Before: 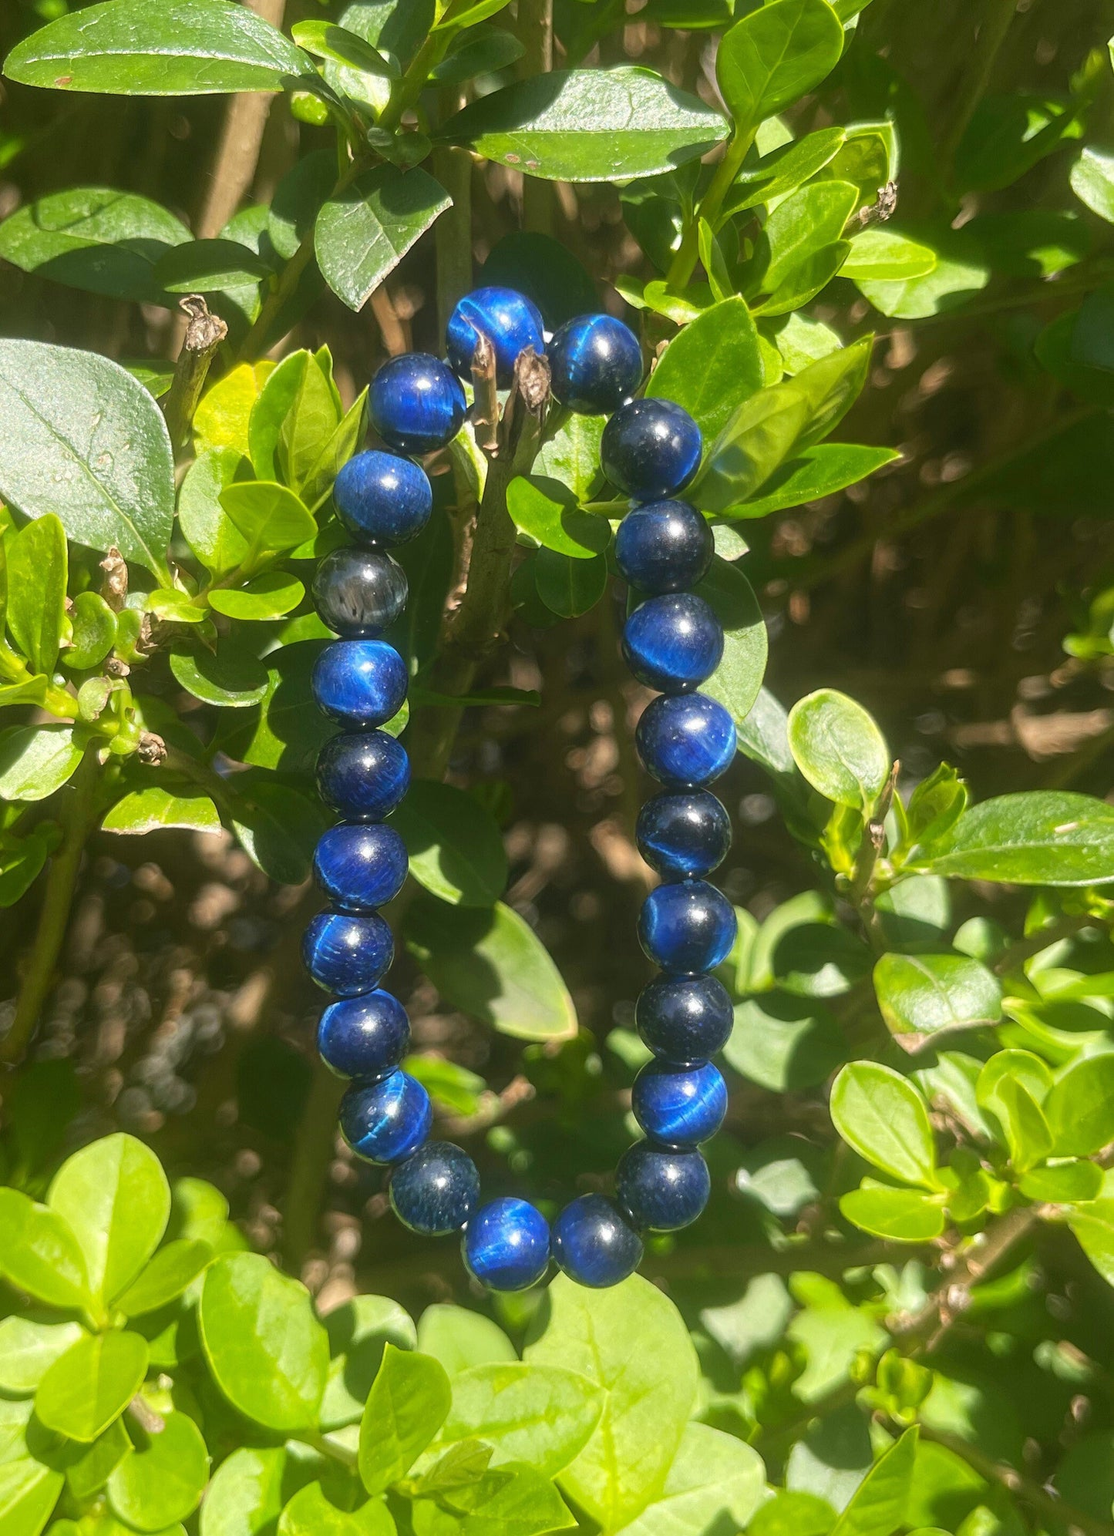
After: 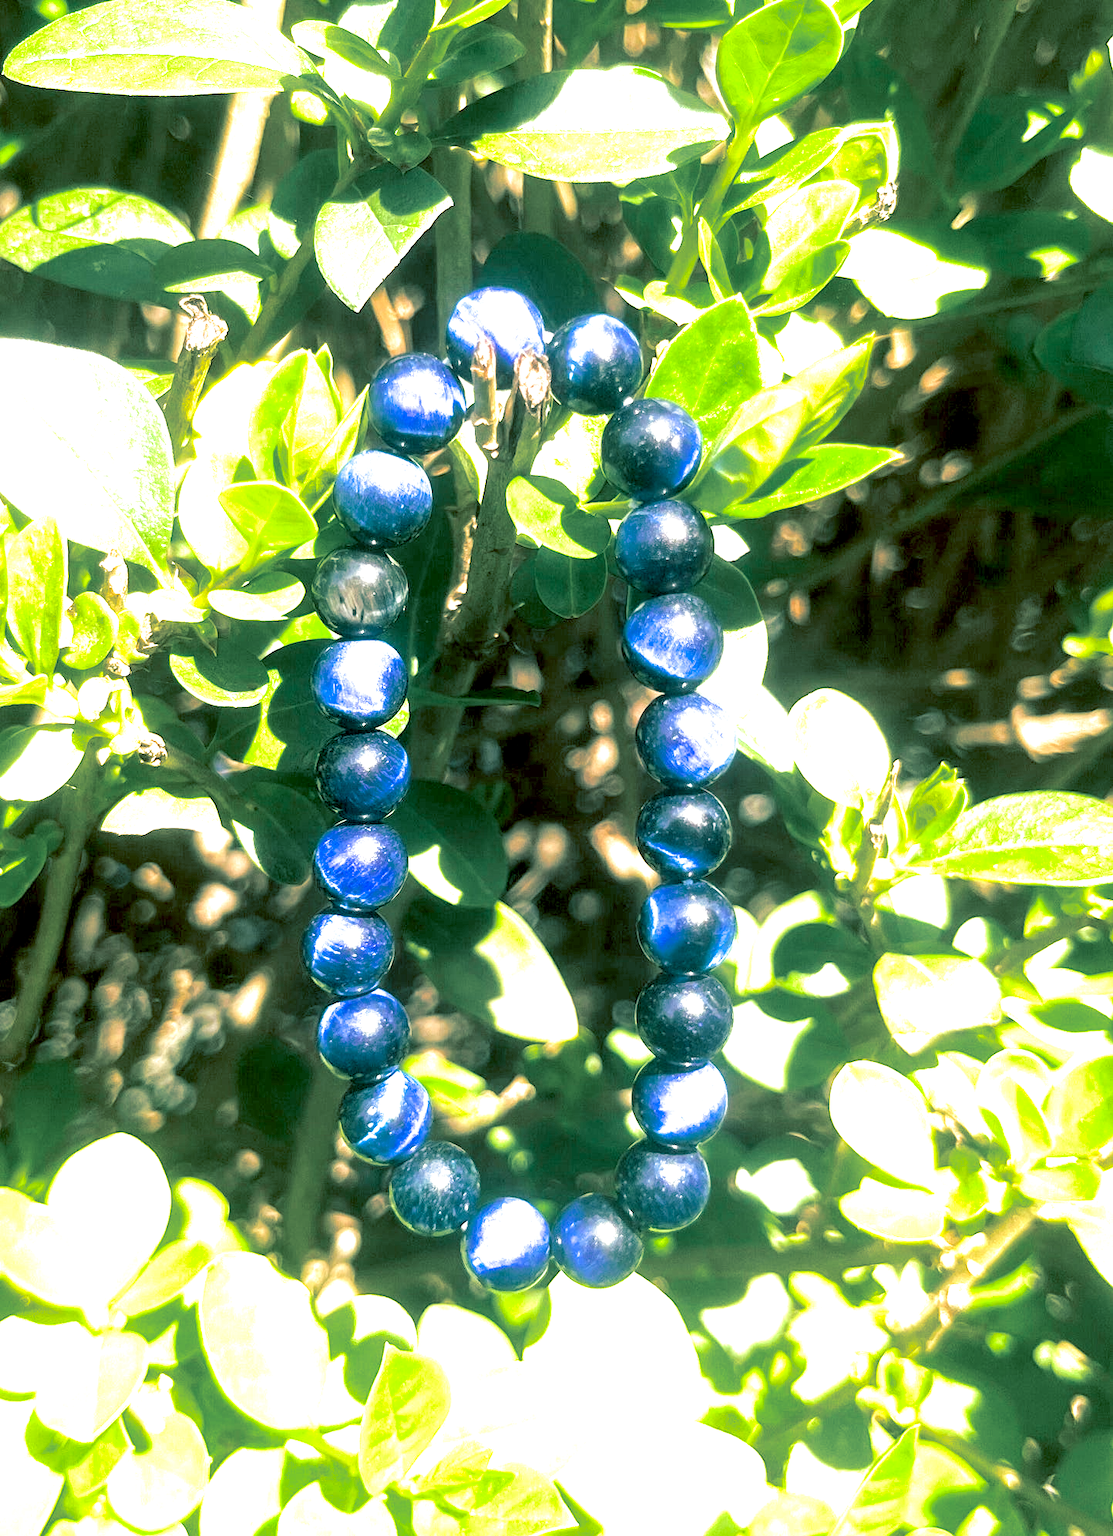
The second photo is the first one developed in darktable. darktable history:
split-toning: shadows › hue 186.43°, highlights › hue 49.29°, compress 30.29%
exposure: black level correction 0.016, exposure 1.774 EV, compensate highlight preservation false
tone equalizer: on, module defaults
